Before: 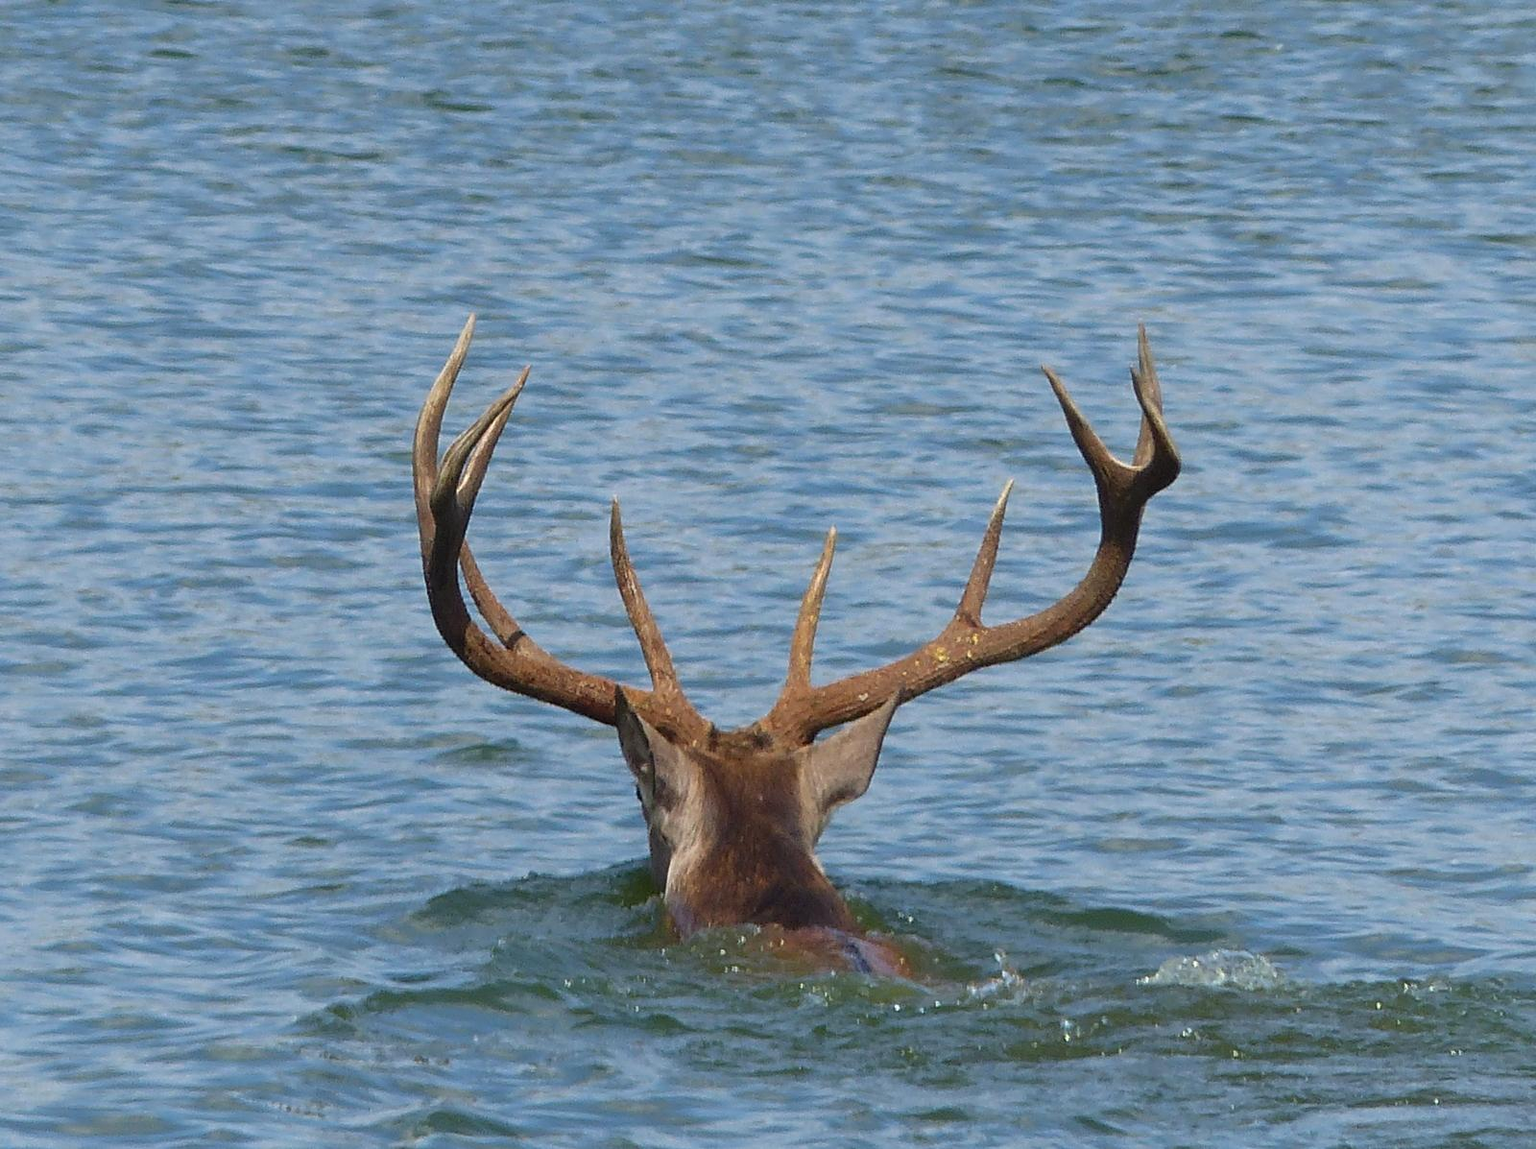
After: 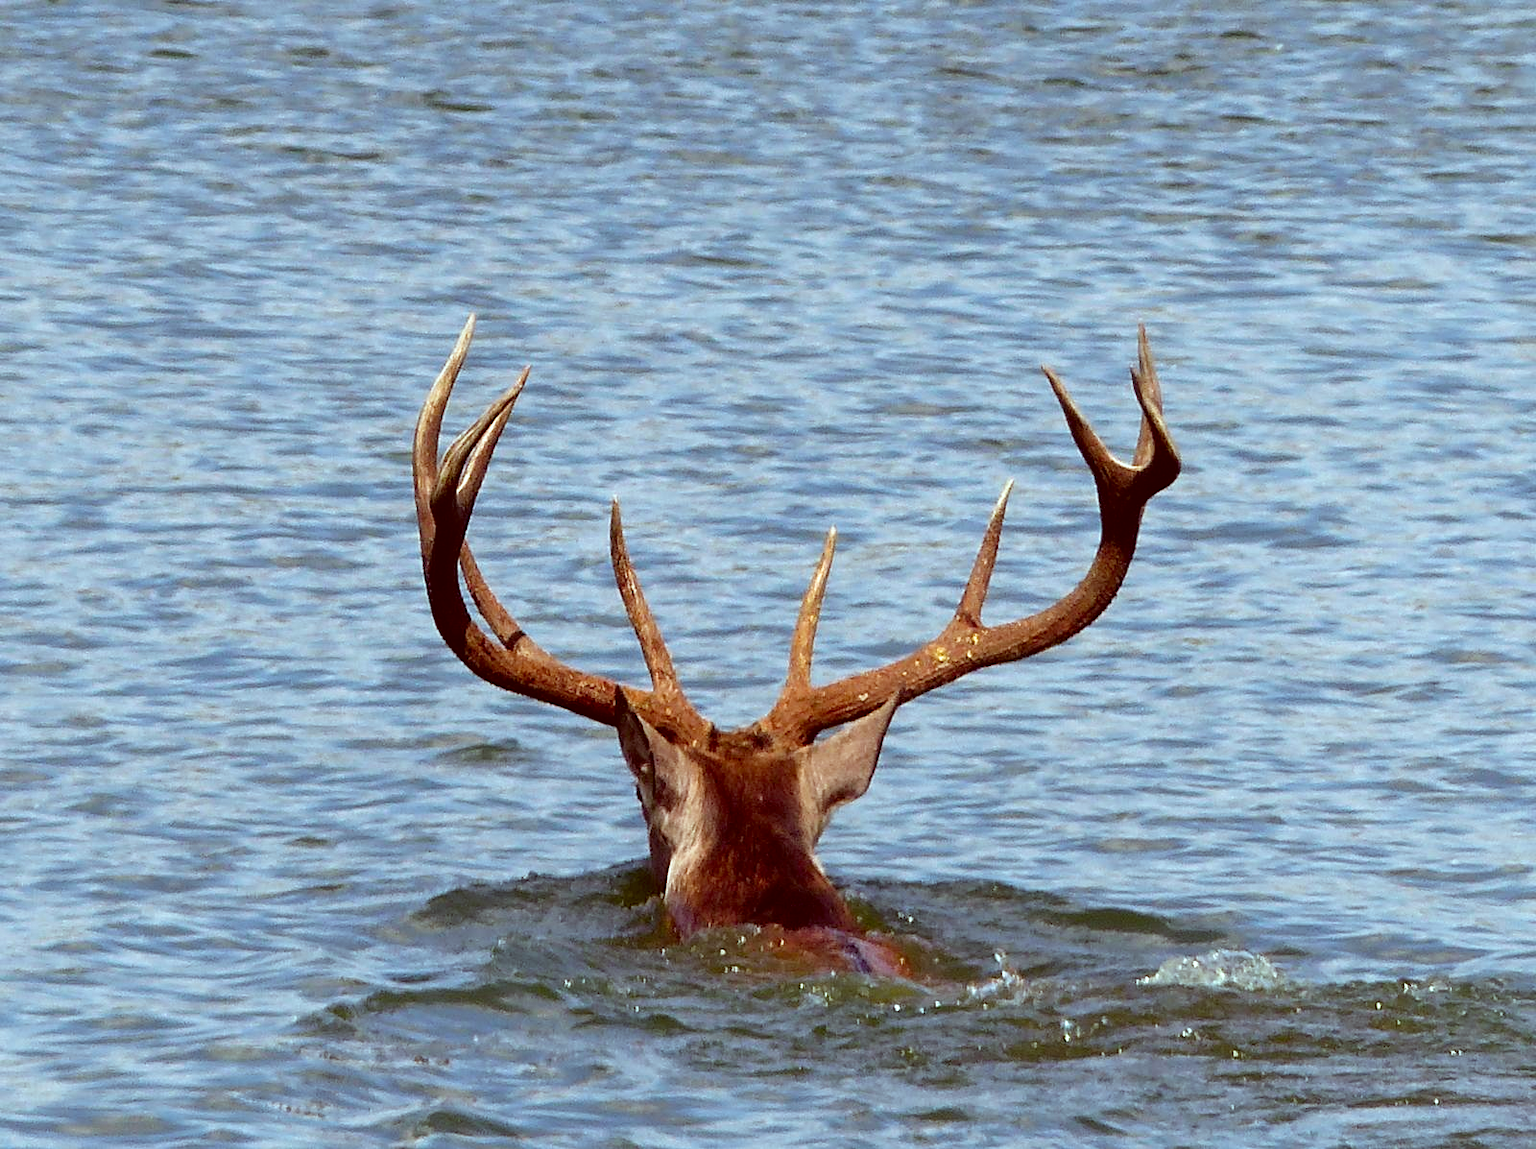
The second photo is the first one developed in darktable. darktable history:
color correction: highlights a* -7.23, highlights b* -0.161, shadows a* 20.08, shadows b* 11.73
levels: levels [0, 0.48, 0.961]
filmic rgb: black relative exposure -8.7 EV, white relative exposure 2.7 EV, threshold 3 EV, target black luminance 0%, hardness 6.25, latitude 75%, contrast 1.325, highlights saturation mix -5%, preserve chrominance no, color science v5 (2021), iterations of high-quality reconstruction 0, enable highlight reconstruction true
contrast brightness saturation: contrast 0.03, brightness -0.04
exposure: exposure 0.207 EV, compensate highlight preservation false
